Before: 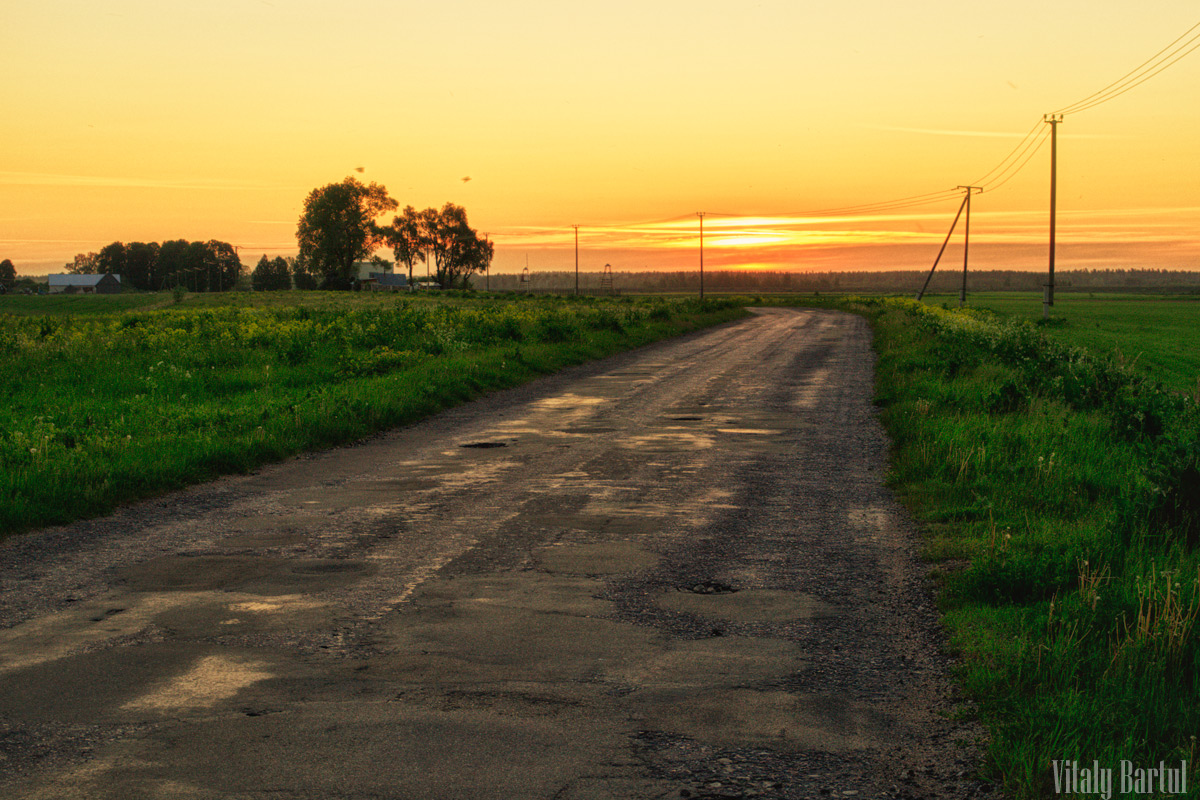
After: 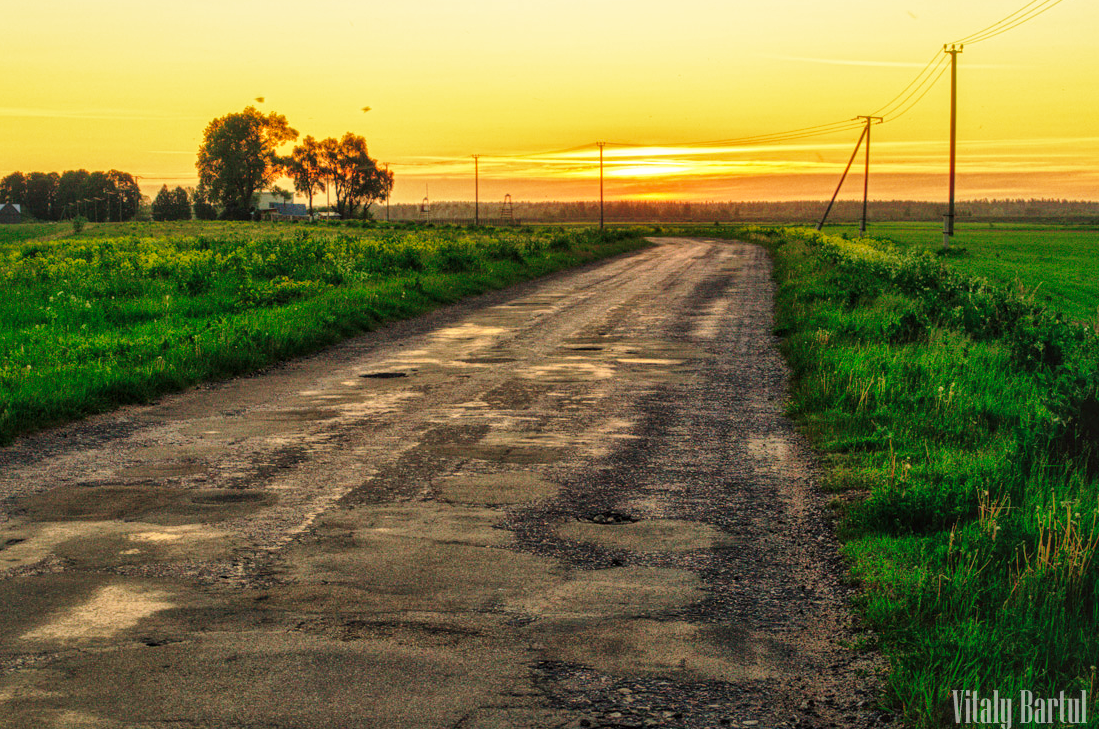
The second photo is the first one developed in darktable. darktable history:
base curve: curves: ch0 [(0, 0) (0.028, 0.03) (0.121, 0.232) (0.46, 0.748) (0.859, 0.968) (1, 1)], preserve colors none
crop and rotate: left 8.335%, top 8.799%
local contrast: on, module defaults
shadows and highlights: on, module defaults
